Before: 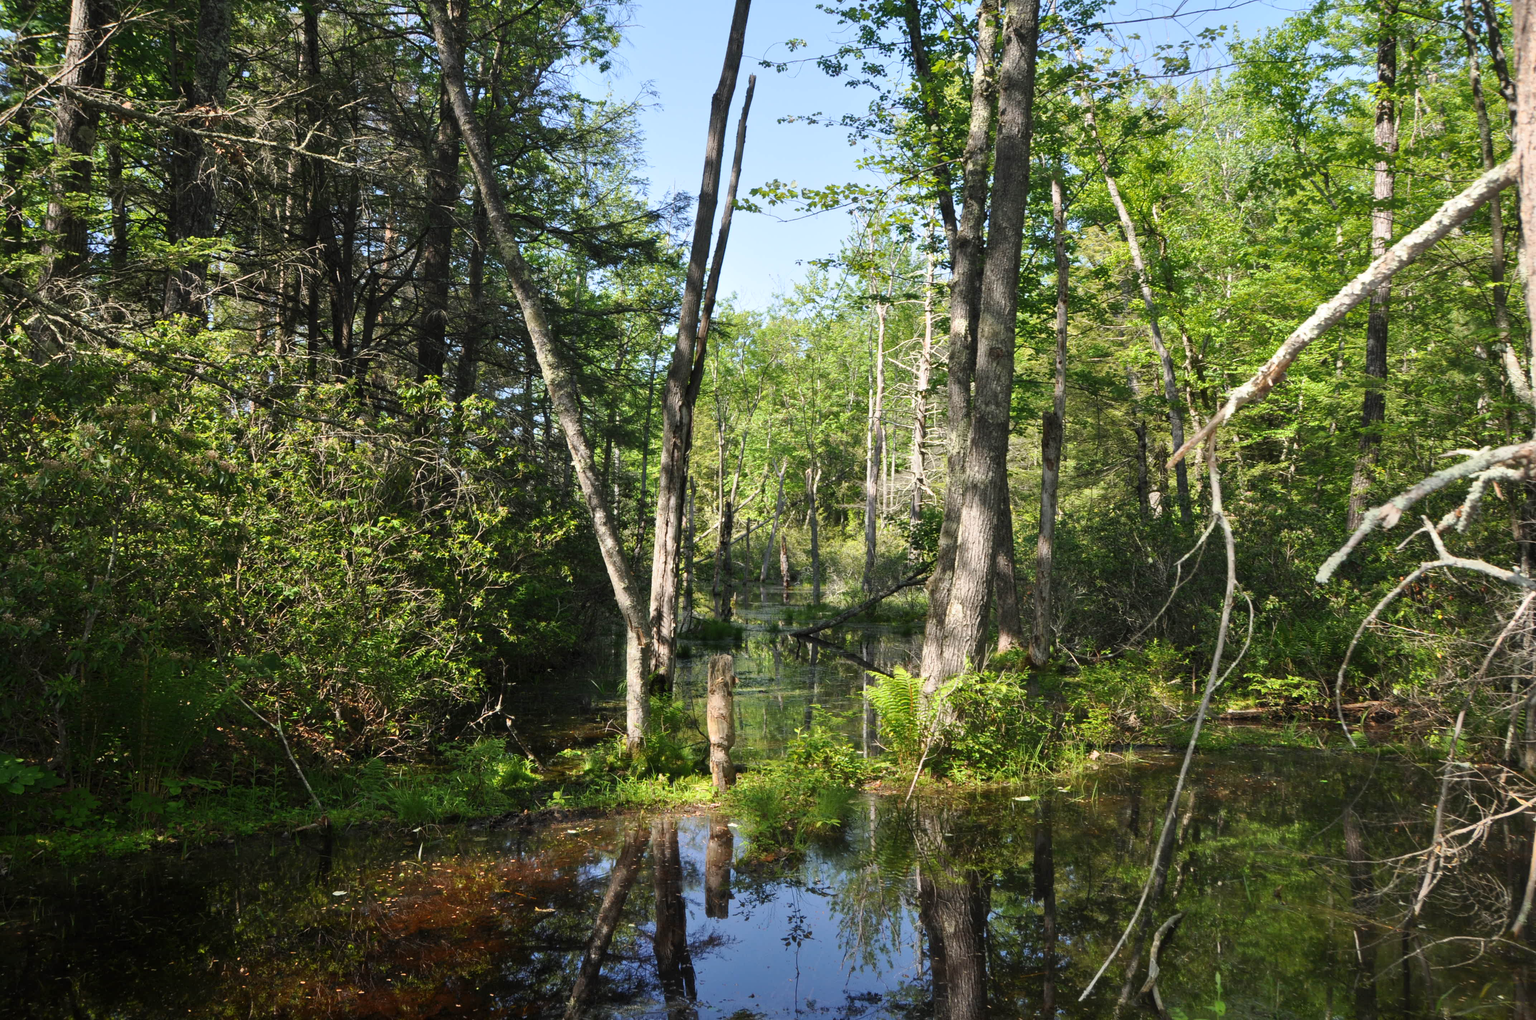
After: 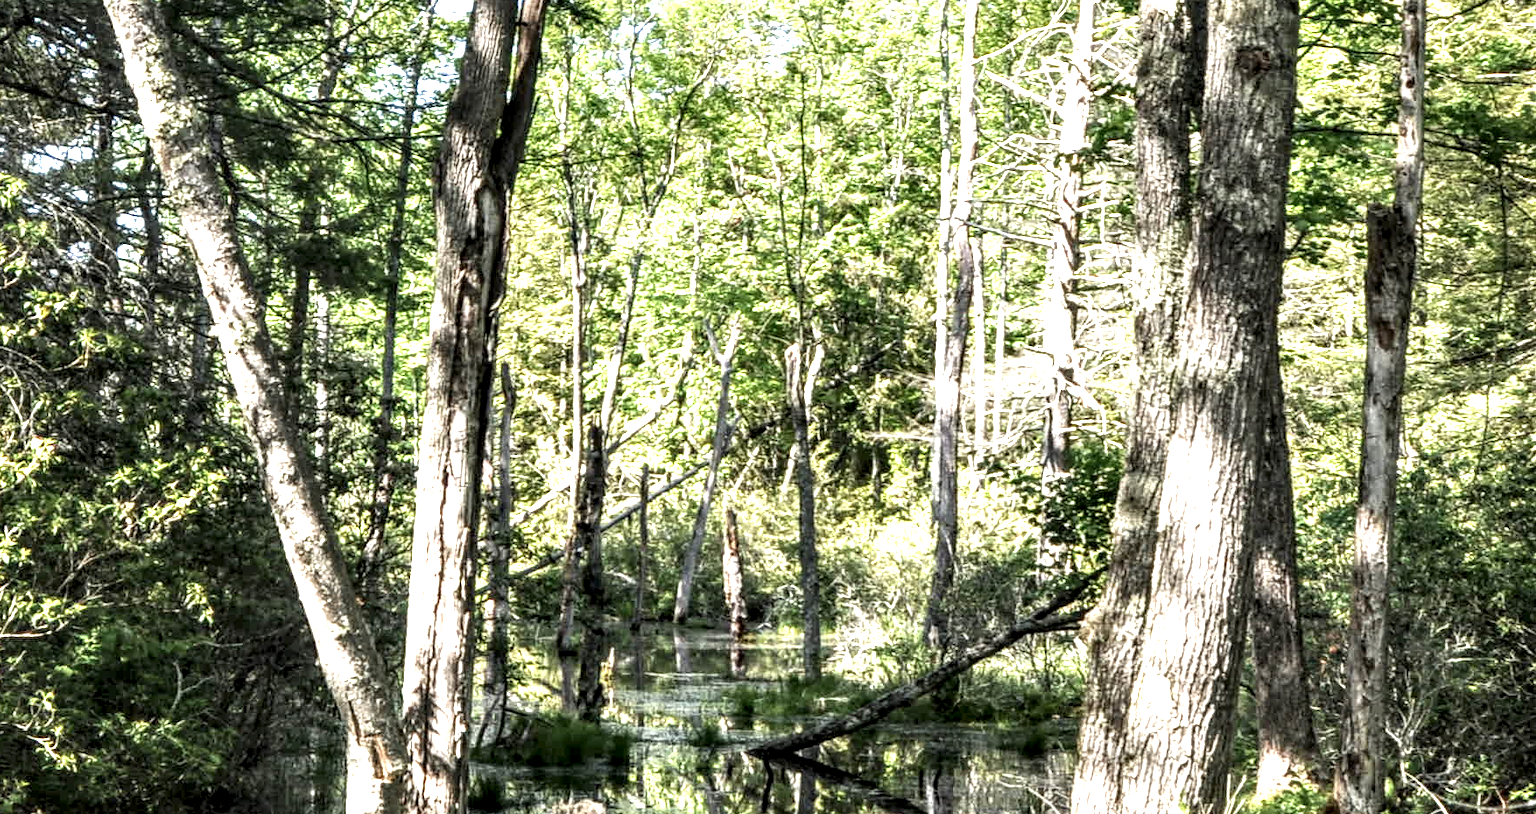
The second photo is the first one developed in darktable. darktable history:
color correction: highlights b* -0.055, saturation 0.769
crop: left 31.624%, top 32.211%, right 27.631%, bottom 35.255%
local contrast: highlights 20%, detail 198%
exposure: black level correction 0.001, exposure 1.132 EV, compensate highlight preservation false
